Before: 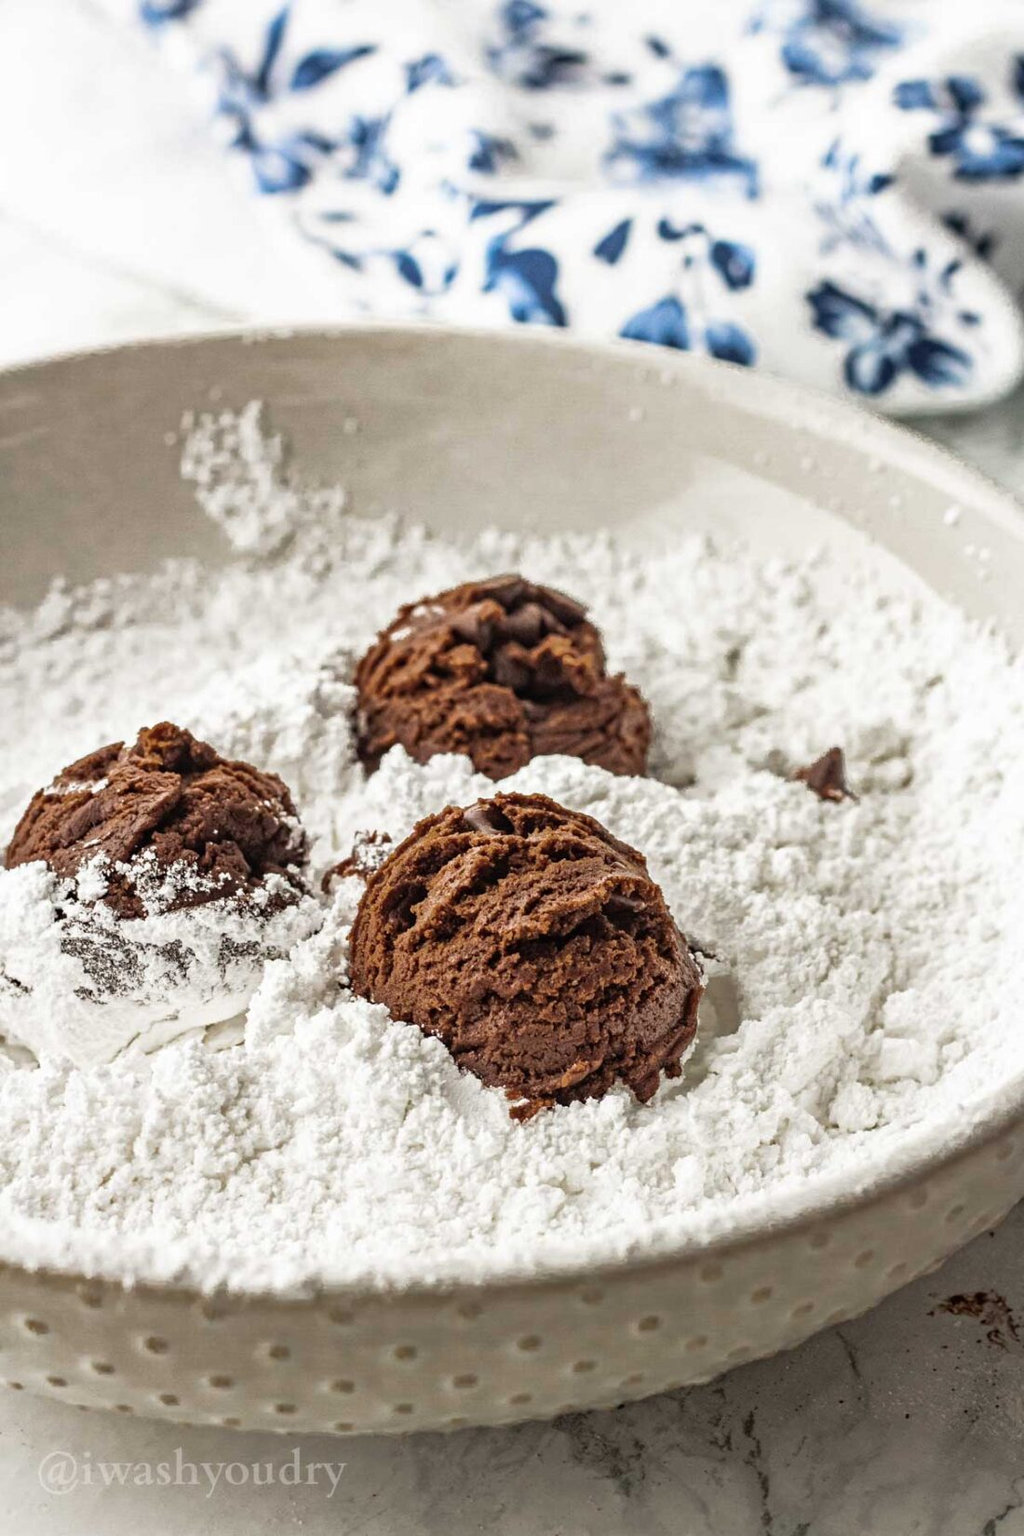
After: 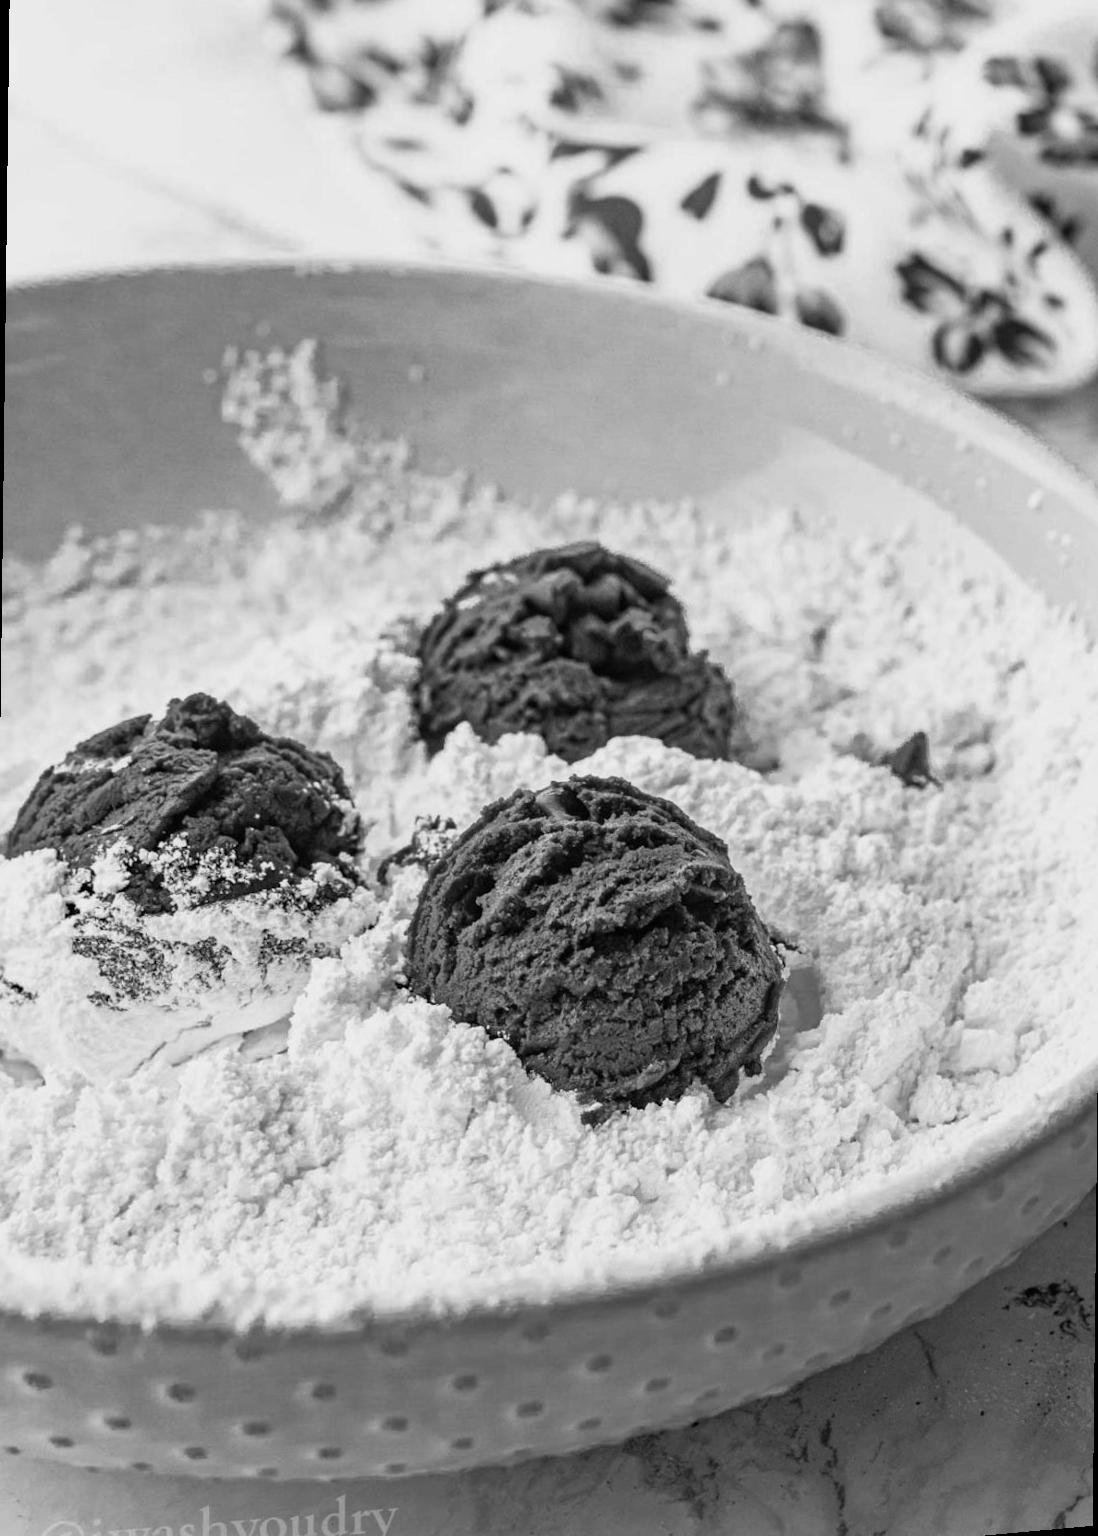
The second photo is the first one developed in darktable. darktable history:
rotate and perspective: rotation 0.679°, lens shift (horizontal) 0.136, crop left 0.009, crop right 0.991, crop top 0.078, crop bottom 0.95
monochrome: a -92.57, b 58.91
